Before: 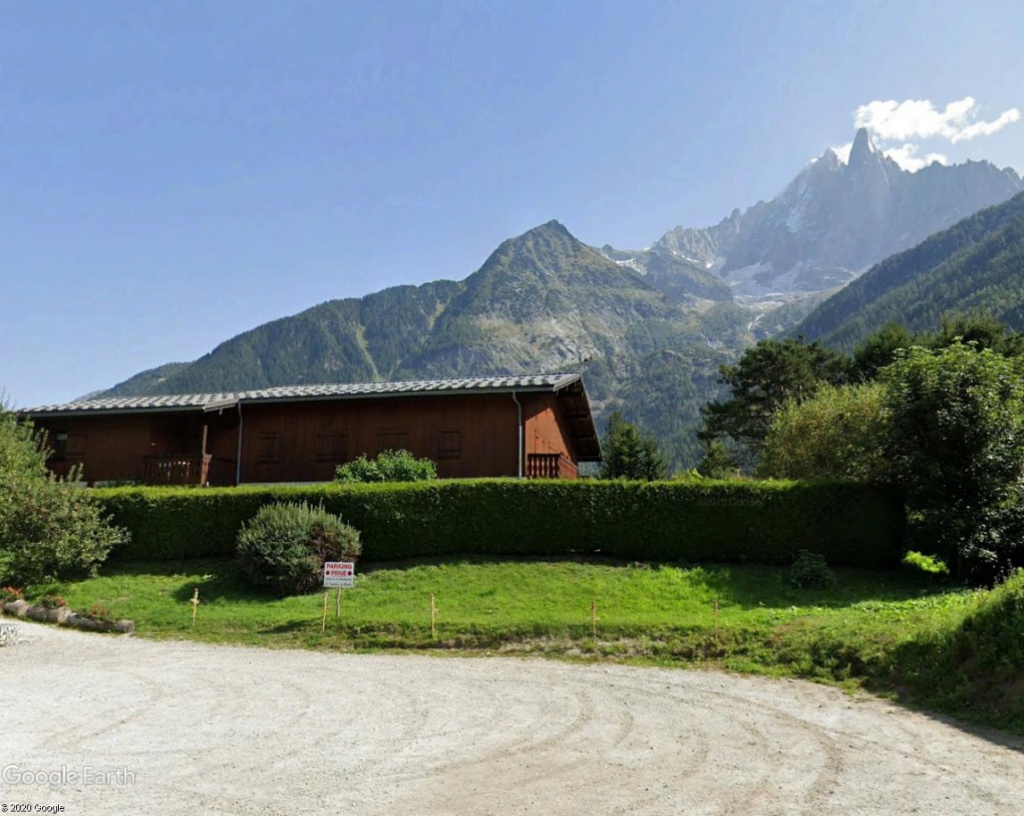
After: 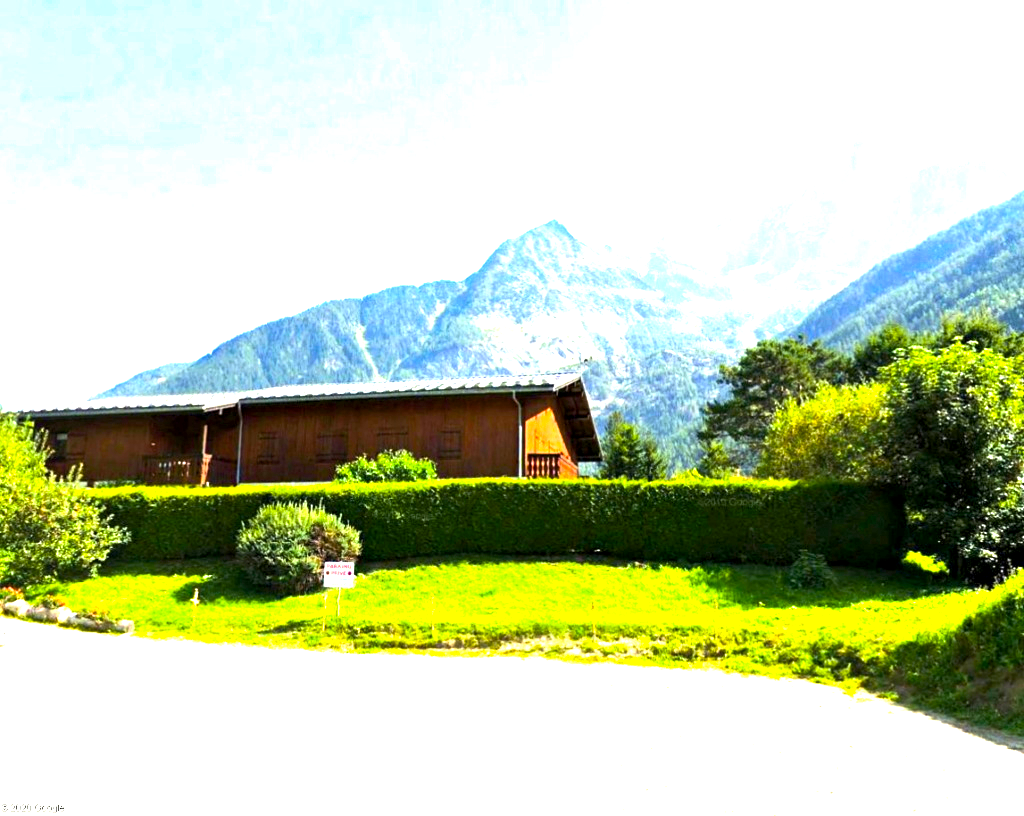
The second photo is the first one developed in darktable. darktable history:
exposure: black level correction 0.001, exposure 1.116 EV, compensate highlight preservation false
color balance rgb: linear chroma grading › shadows -10%, linear chroma grading › global chroma 20%, perceptual saturation grading › global saturation 15%, perceptual brilliance grading › global brilliance 30%, perceptual brilliance grading › highlights 12%, perceptual brilliance grading › mid-tones 24%, global vibrance 20%
